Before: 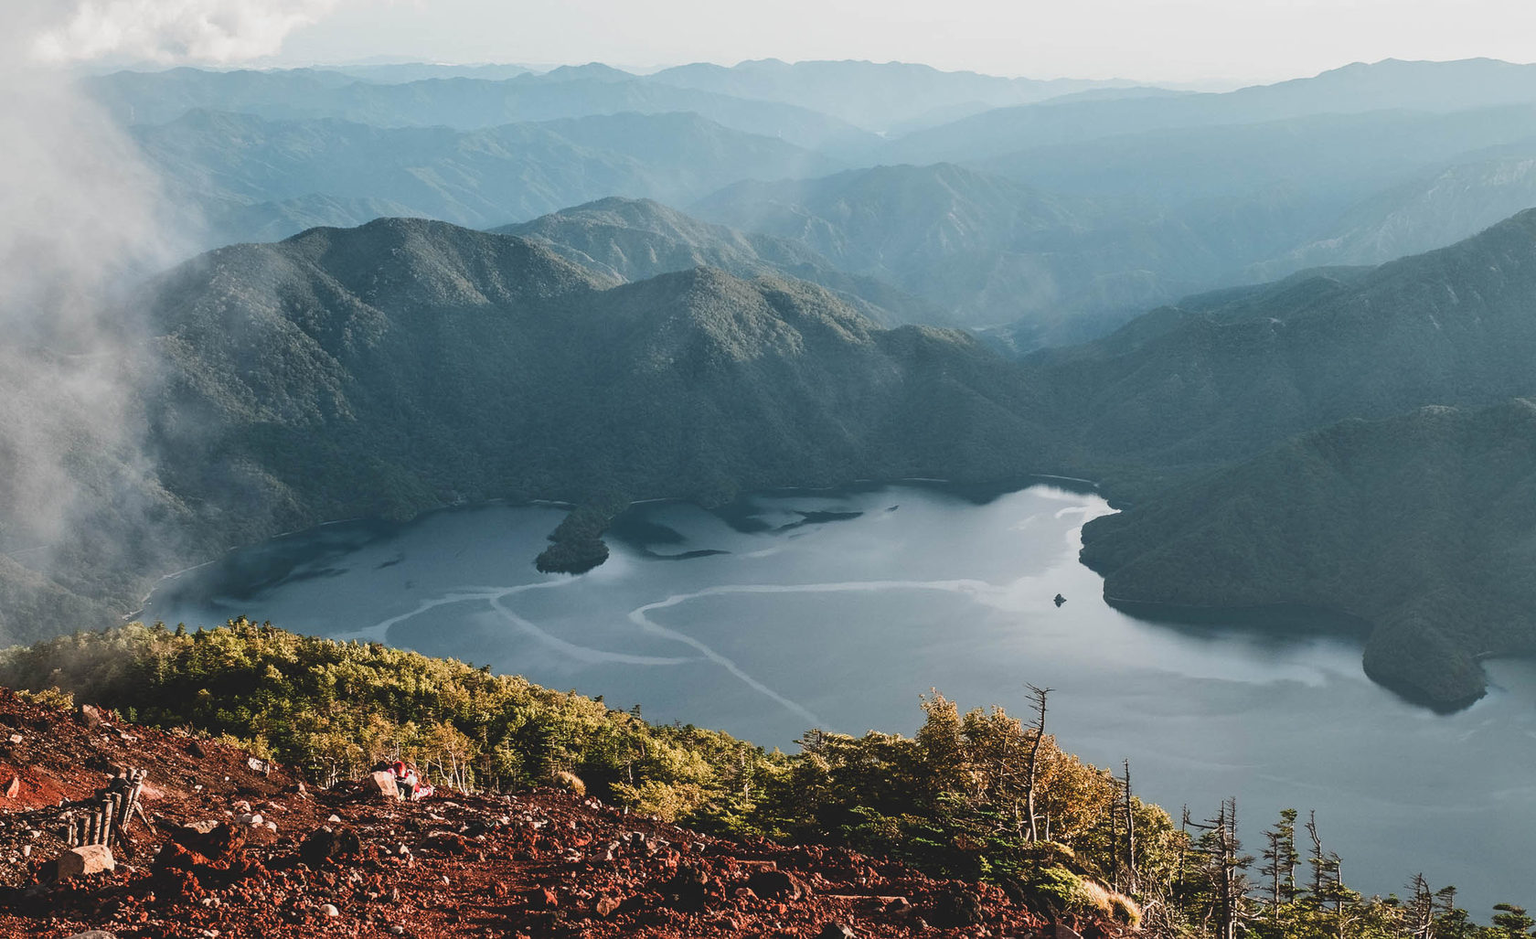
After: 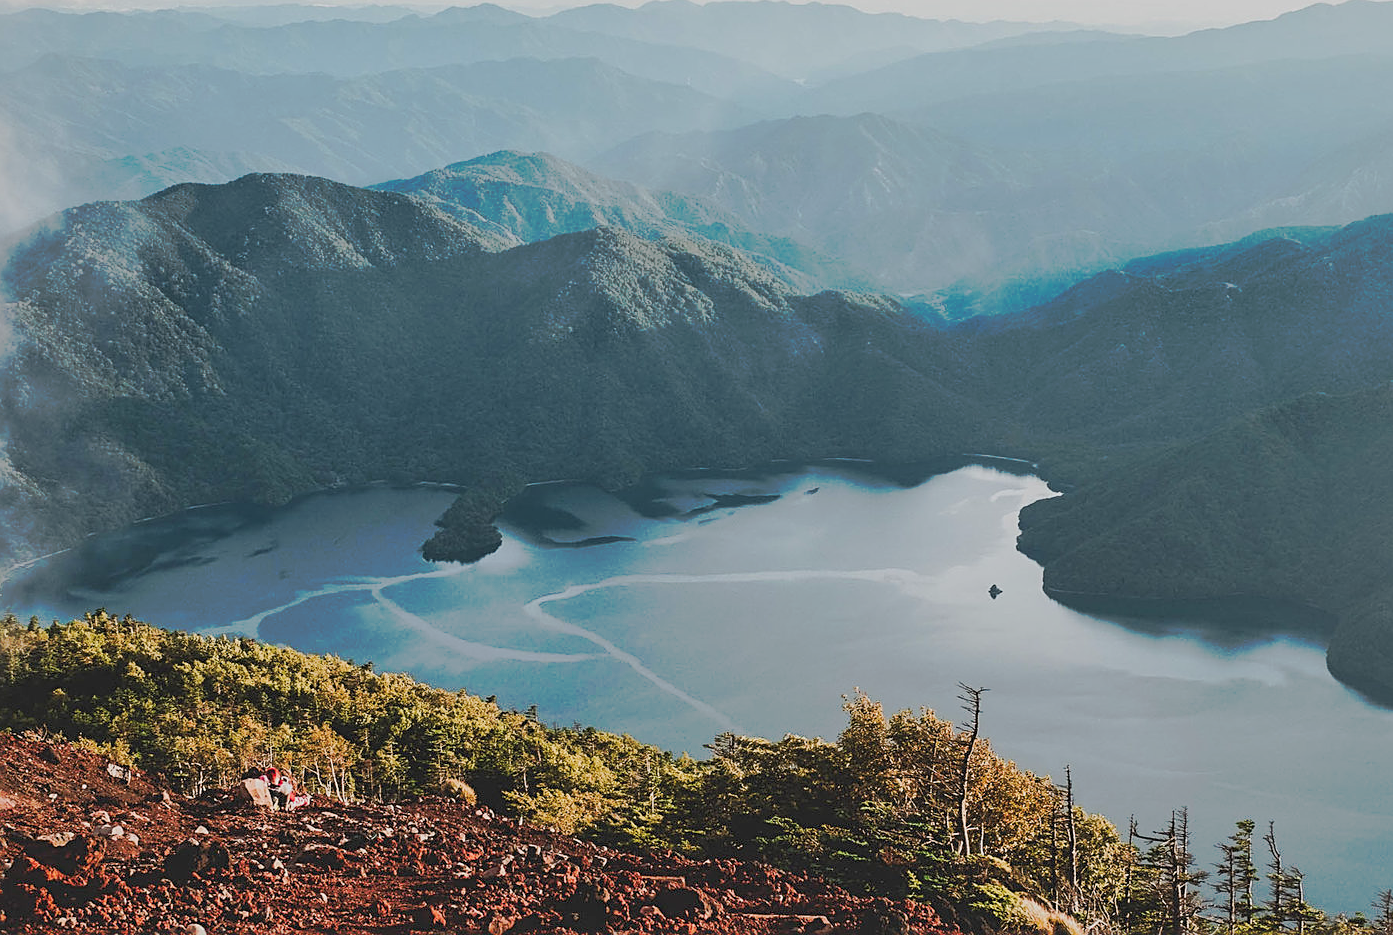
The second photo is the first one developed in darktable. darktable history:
filmic rgb: black relative exposure -14.25 EV, white relative exposure 3.38 EV, hardness 7.93, contrast 0.988
sharpen: on, module defaults
shadows and highlights: on, module defaults
crop: left 9.763%, top 6.331%, right 7.28%, bottom 2.591%
tone curve: curves: ch0 [(0, 0) (0.003, 0.003) (0.011, 0.011) (0.025, 0.024) (0.044, 0.044) (0.069, 0.068) (0.1, 0.098) (0.136, 0.133) (0.177, 0.174) (0.224, 0.22) (0.277, 0.272) (0.335, 0.329) (0.399, 0.392) (0.468, 0.46) (0.543, 0.607) (0.623, 0.676) (0.709, 0.75) (0.801, 0.828) (0.898, 0.912) (1, 1)], preserve colors none
